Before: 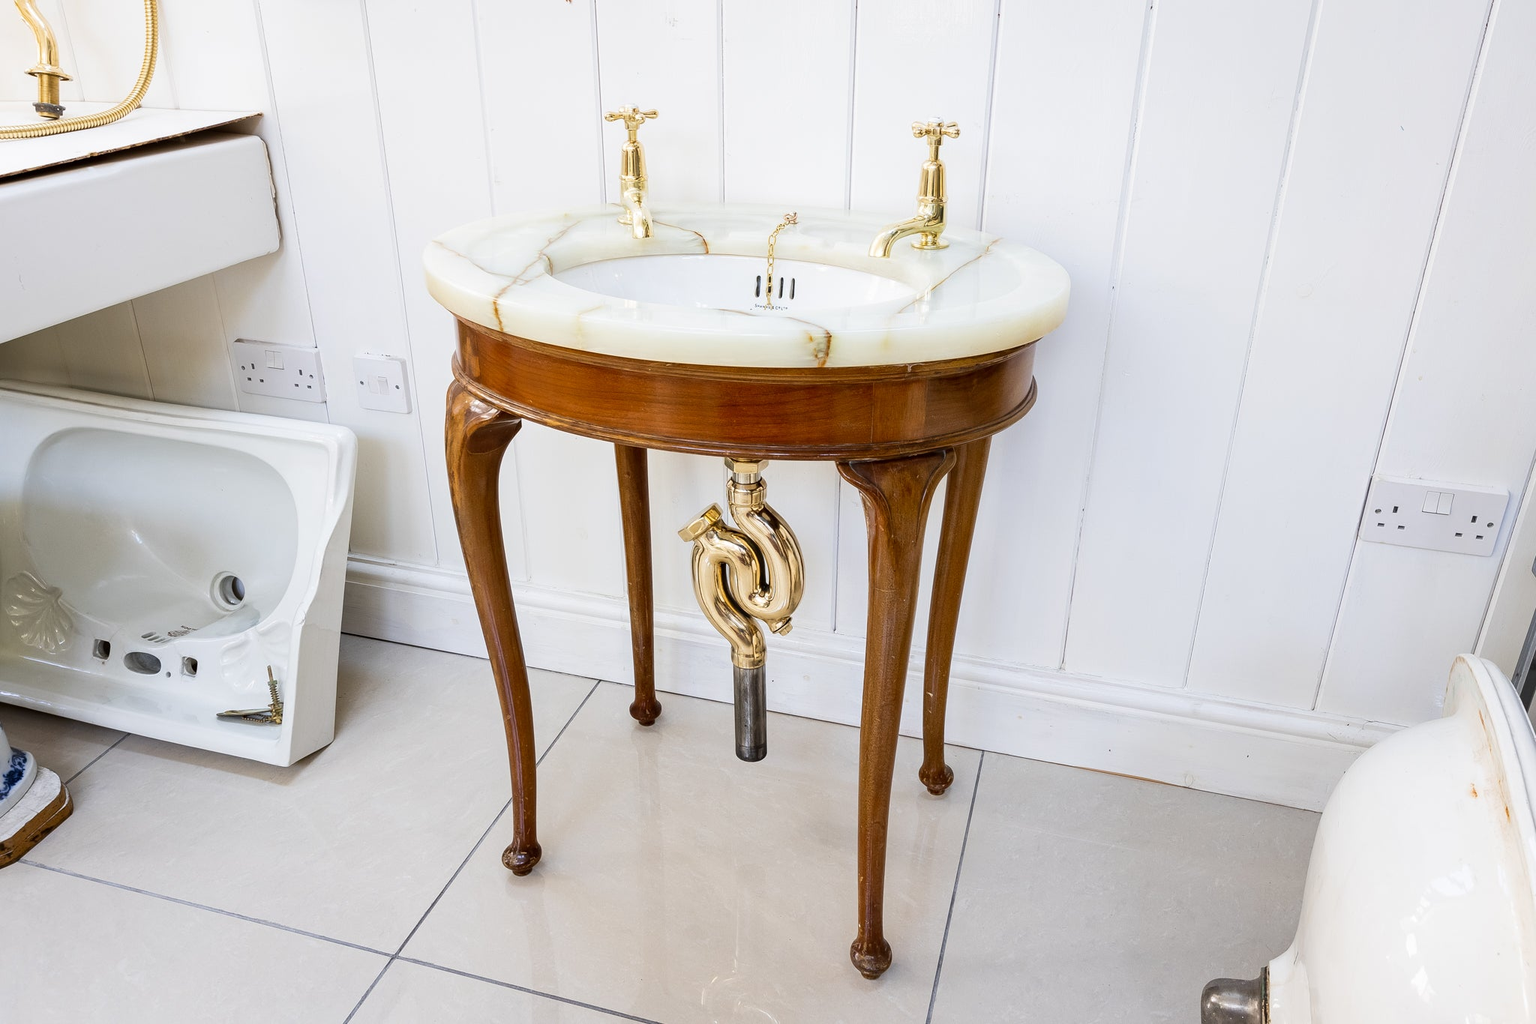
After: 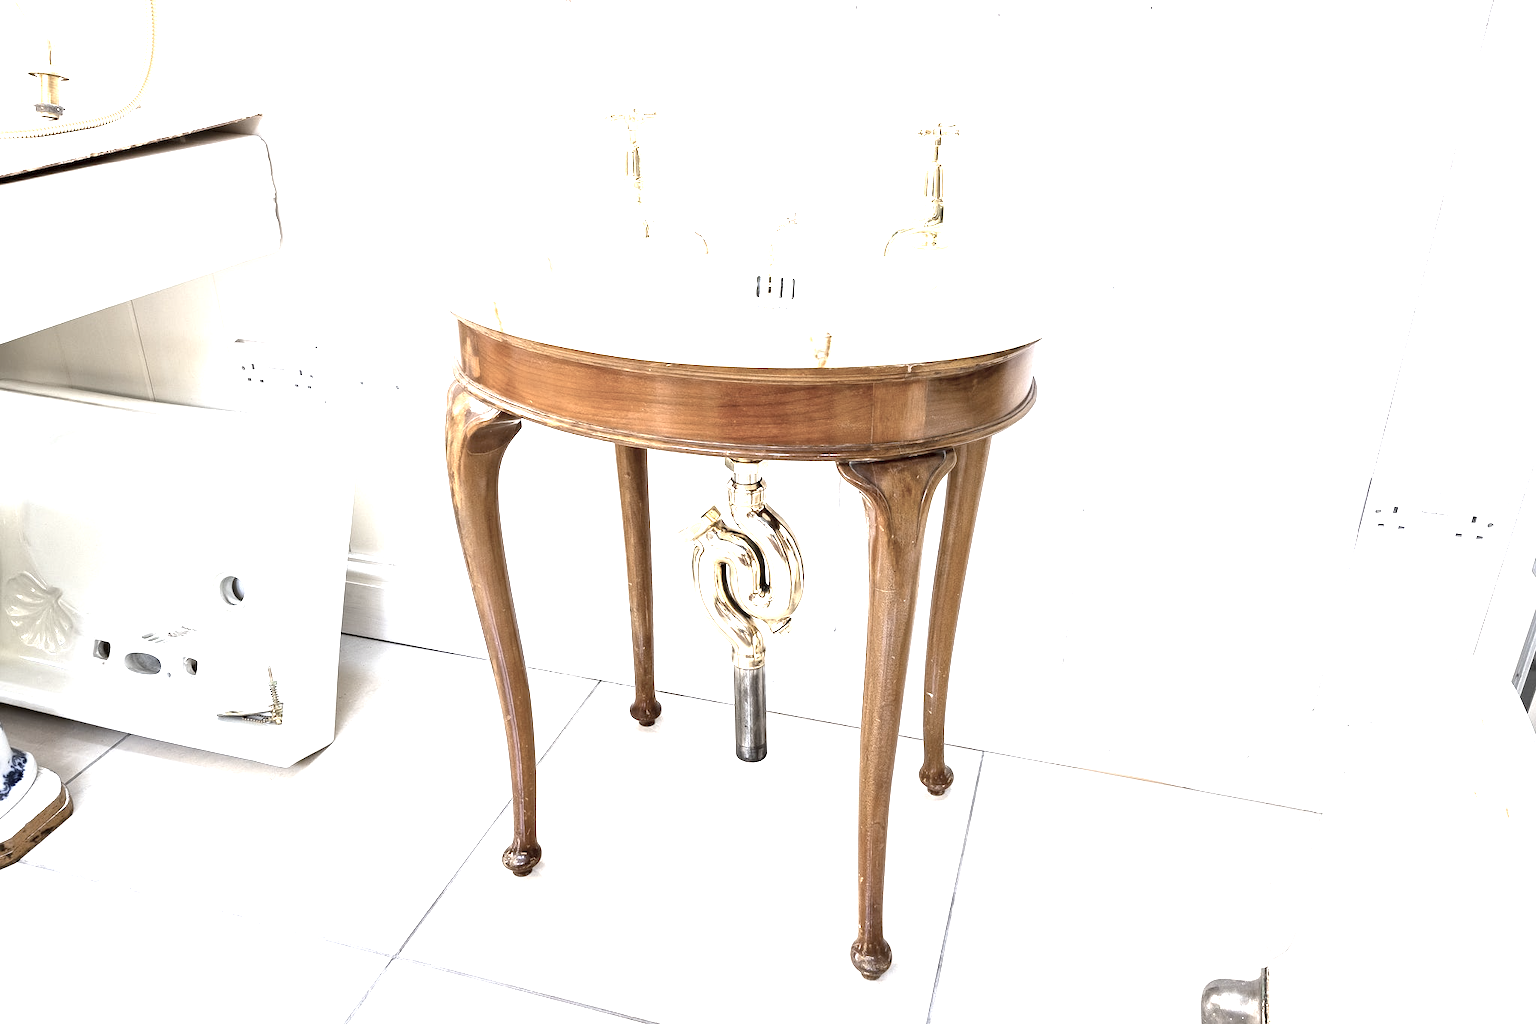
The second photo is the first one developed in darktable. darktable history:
exposure: black level correction 0.001, exposure 1.719 EV, compensate exposure bias true, compensate highlight preservation false
color correction: saturation 0.5
